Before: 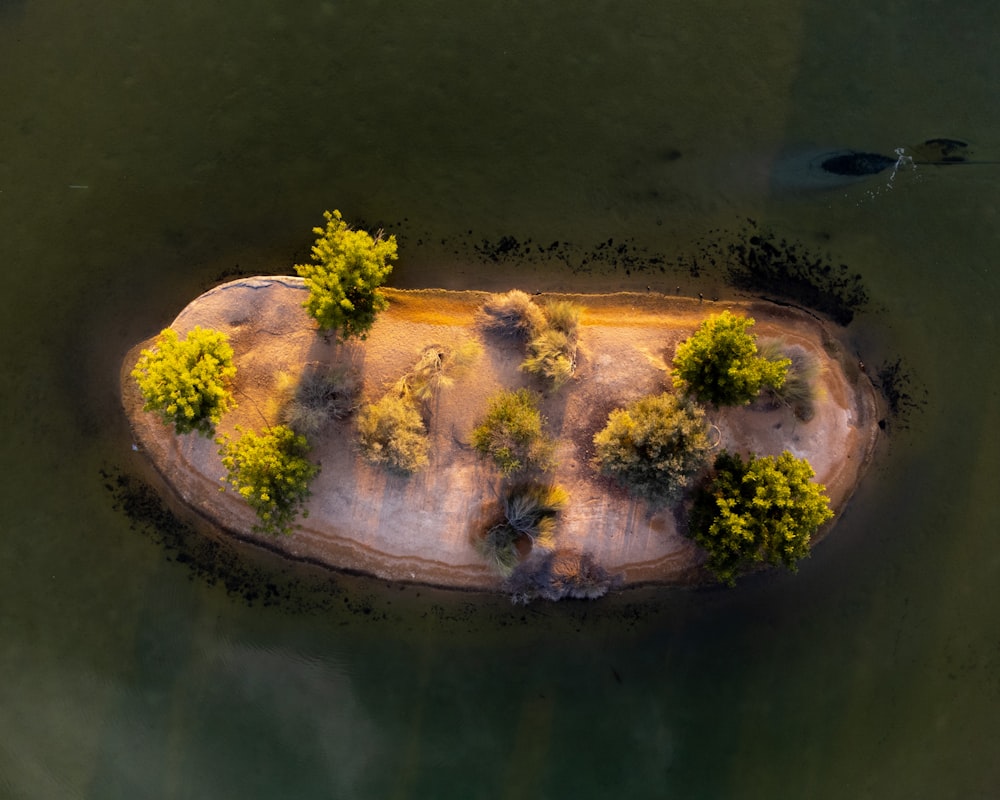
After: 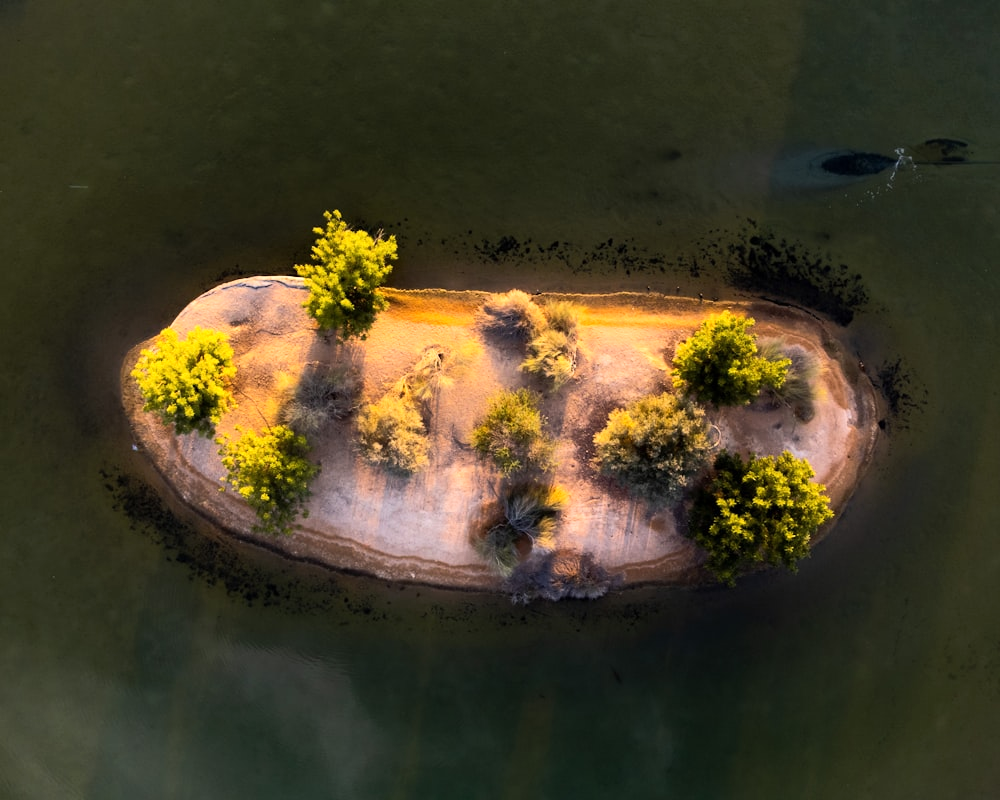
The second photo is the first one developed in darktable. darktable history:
tone equalizer: -8 EV 0.021 EV, -7 EV -0.013 EV, -6 EV 0.048 EV, -5 EV 0.031 EV, -4 EV 0.295 EV, -3 EV 0.661 EV, -2 EV 0.579 EV, -1 EV 0.173 EV, +0 EV 0.036 EV, edges refinement/feathering 500, mask exposure compensation -1.57 EV, preserve details no
